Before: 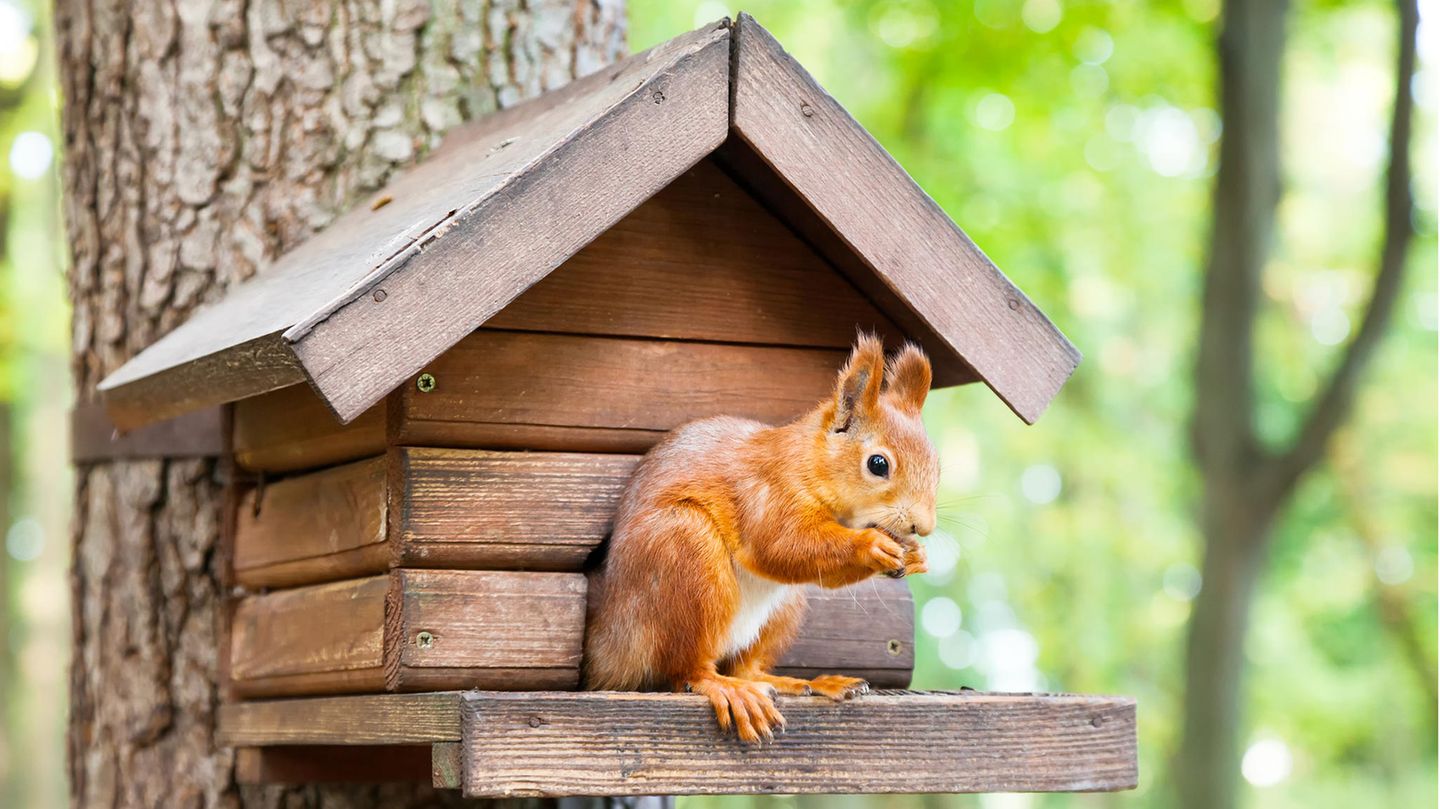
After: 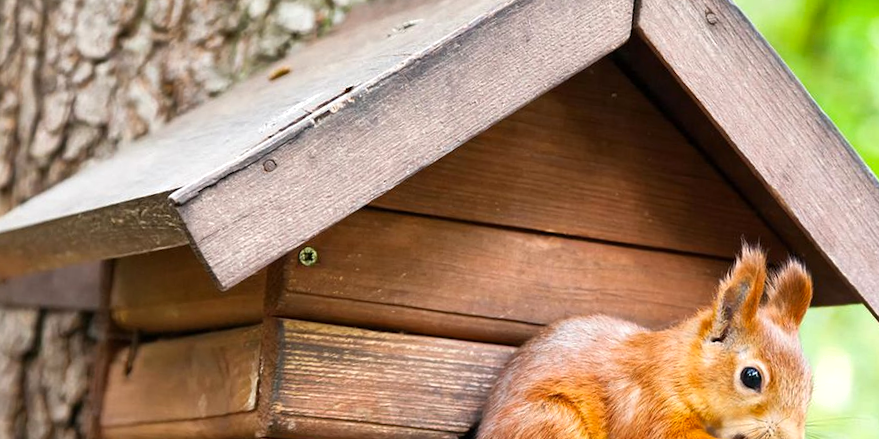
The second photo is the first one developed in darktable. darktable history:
crop and rotate: angle -4.99°, left 2.122%, top 6.945%, right 27.566%, bottom 30.519%
exposure: exposure 0.2 EV, compensate highlight preservation false
shadows and highlights: shadows 60, soften with gaussian
